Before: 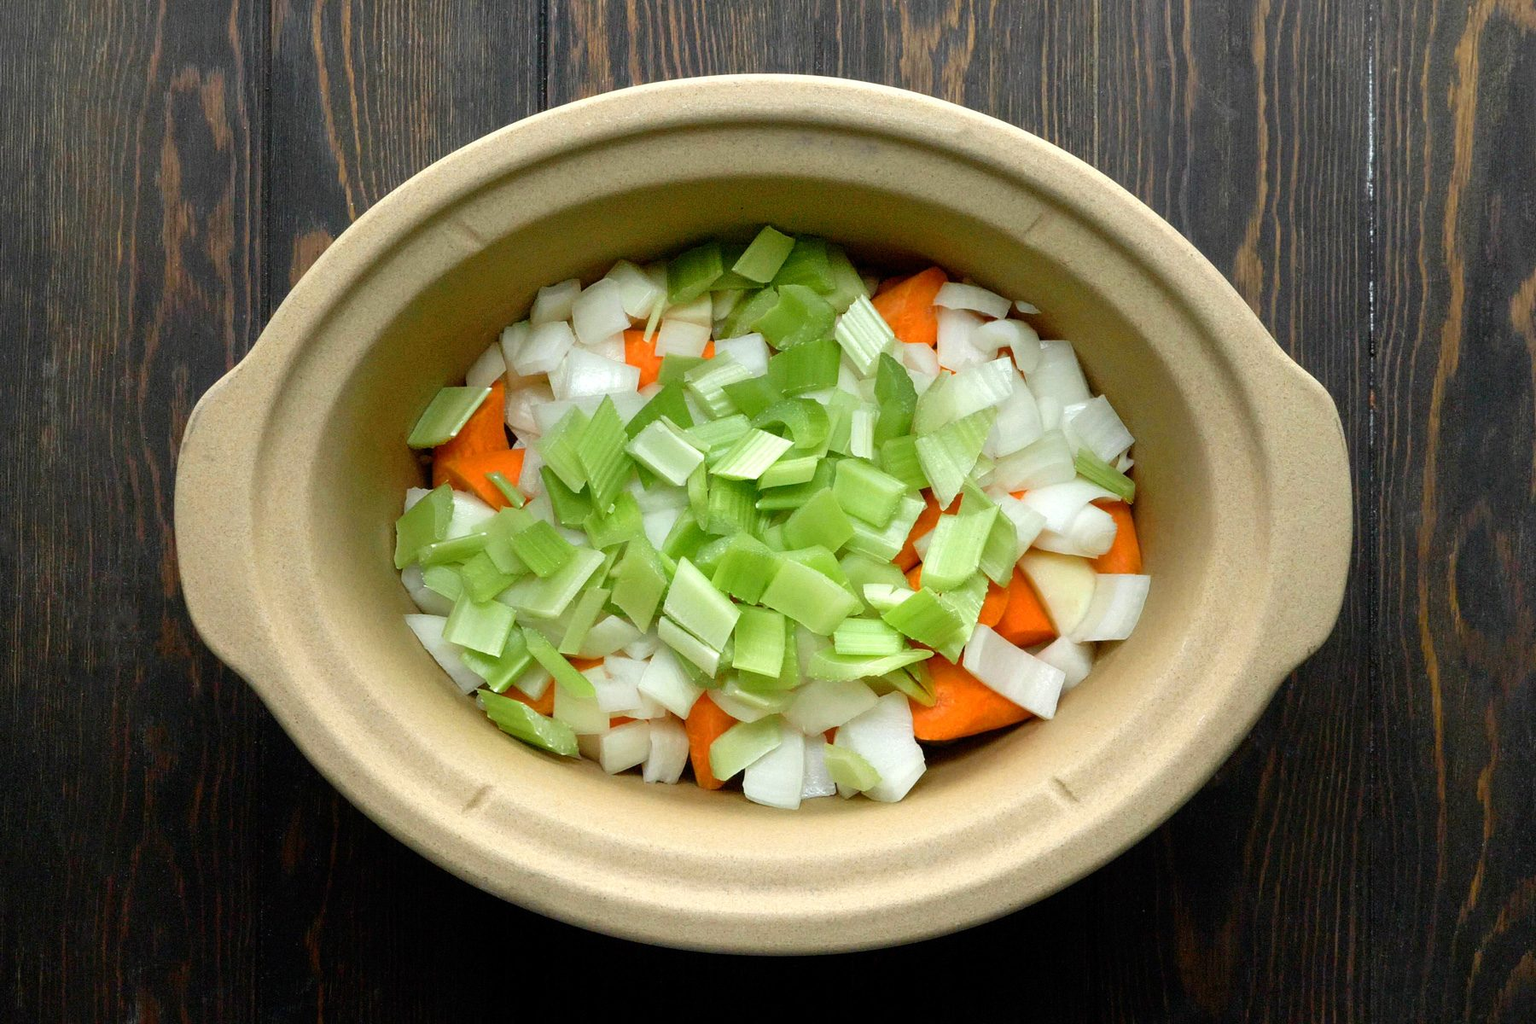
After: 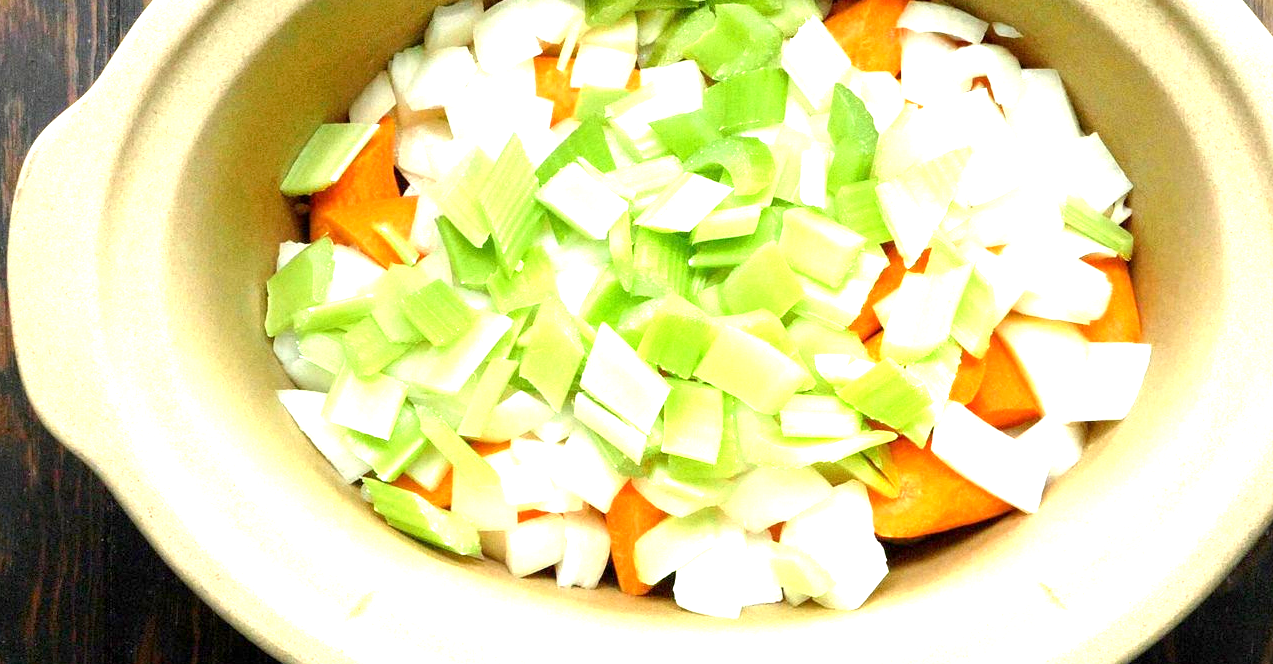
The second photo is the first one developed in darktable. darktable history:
crop: left 10.962%, top 27.526%, right 18.314%, bottom 17.137%
exposure: black level correction 0.001, exposure 1.657 EV, compensate highlight preservation false
